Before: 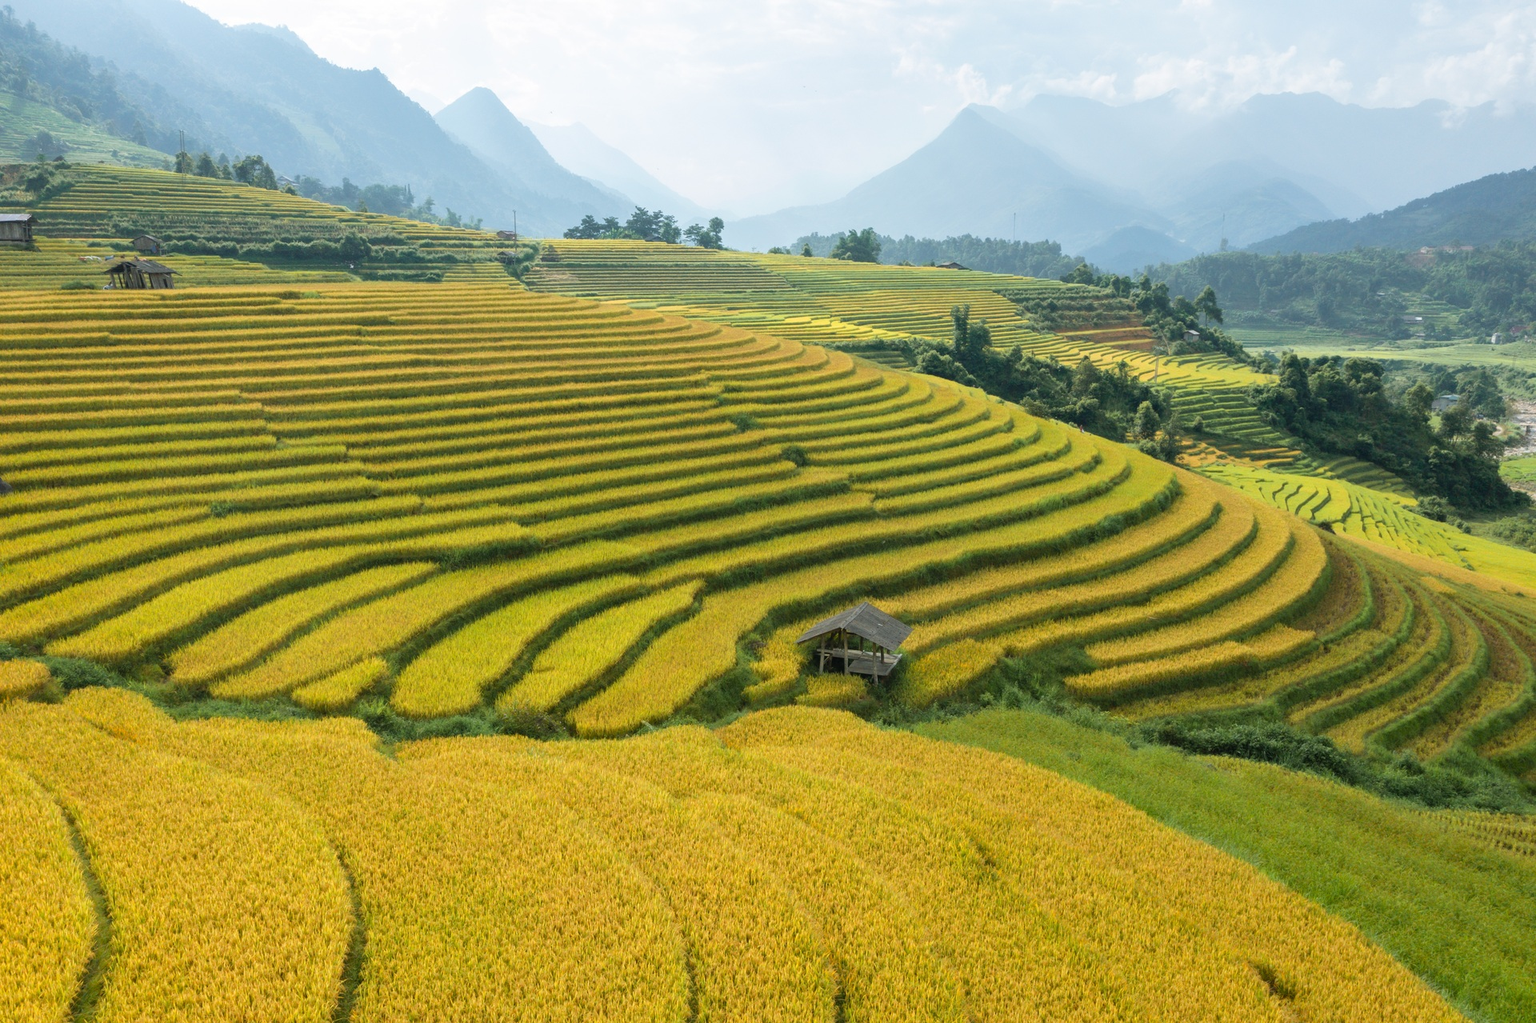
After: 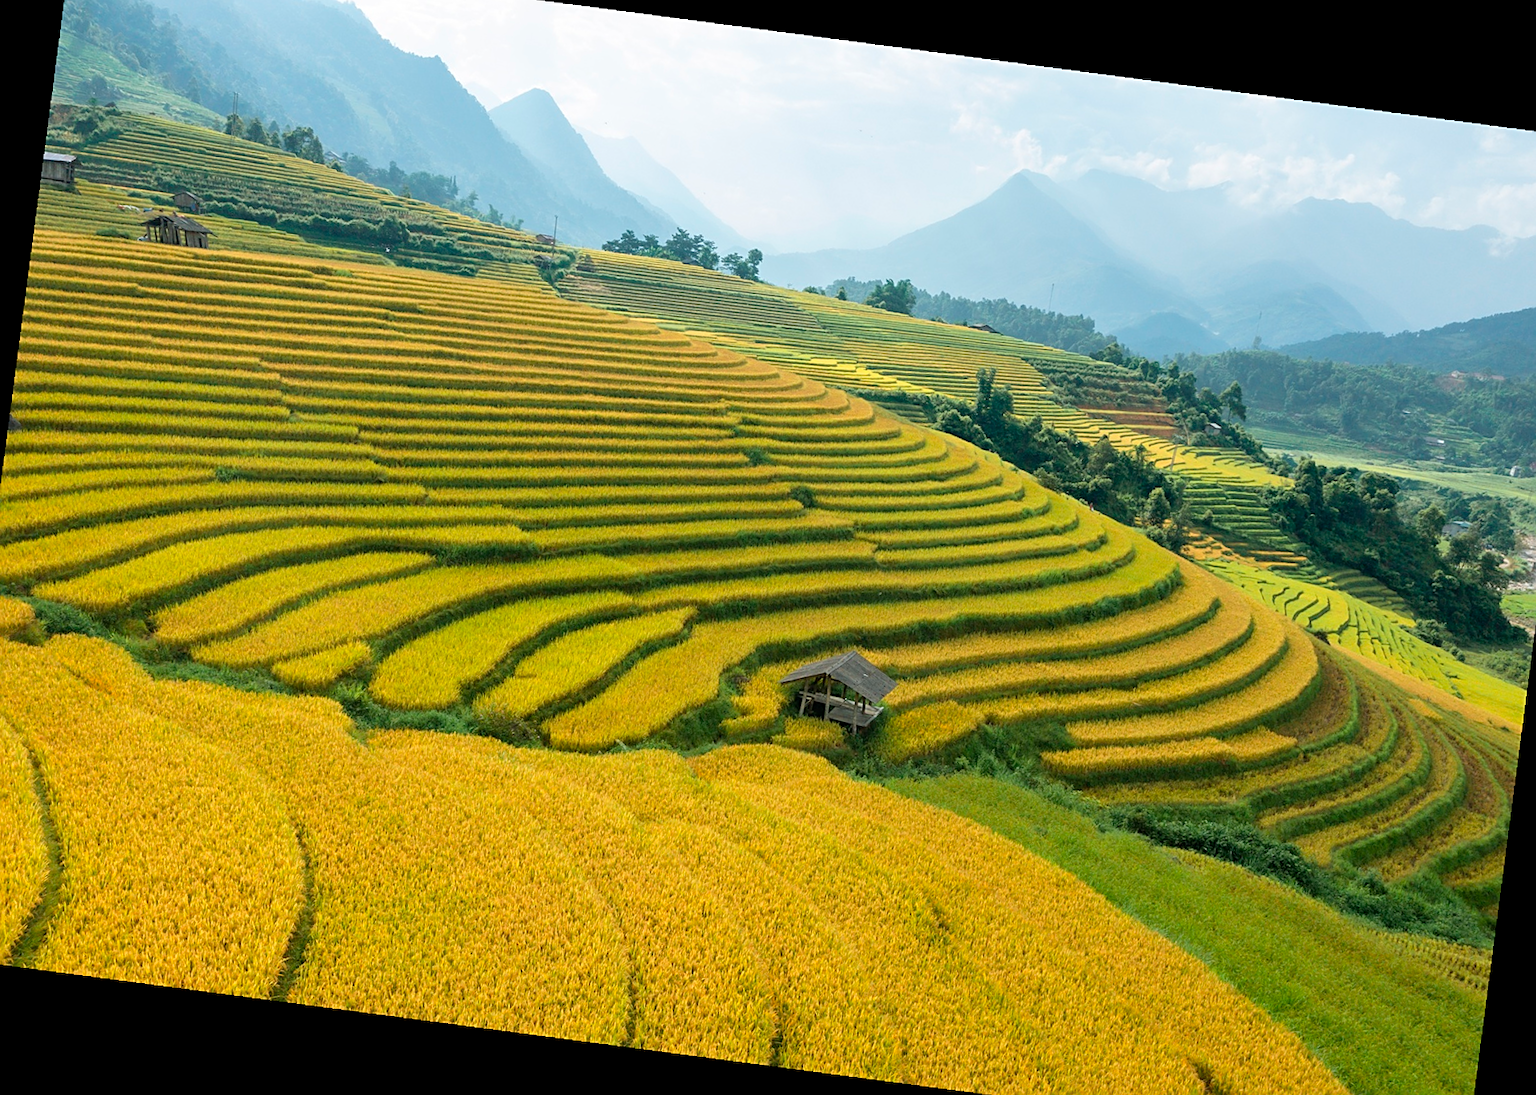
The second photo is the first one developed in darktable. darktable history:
sharpen: on, module defaults
crop and rotate: angle -2.38°
rotate and perspective: rotation 5.12°, automatic cropping off
